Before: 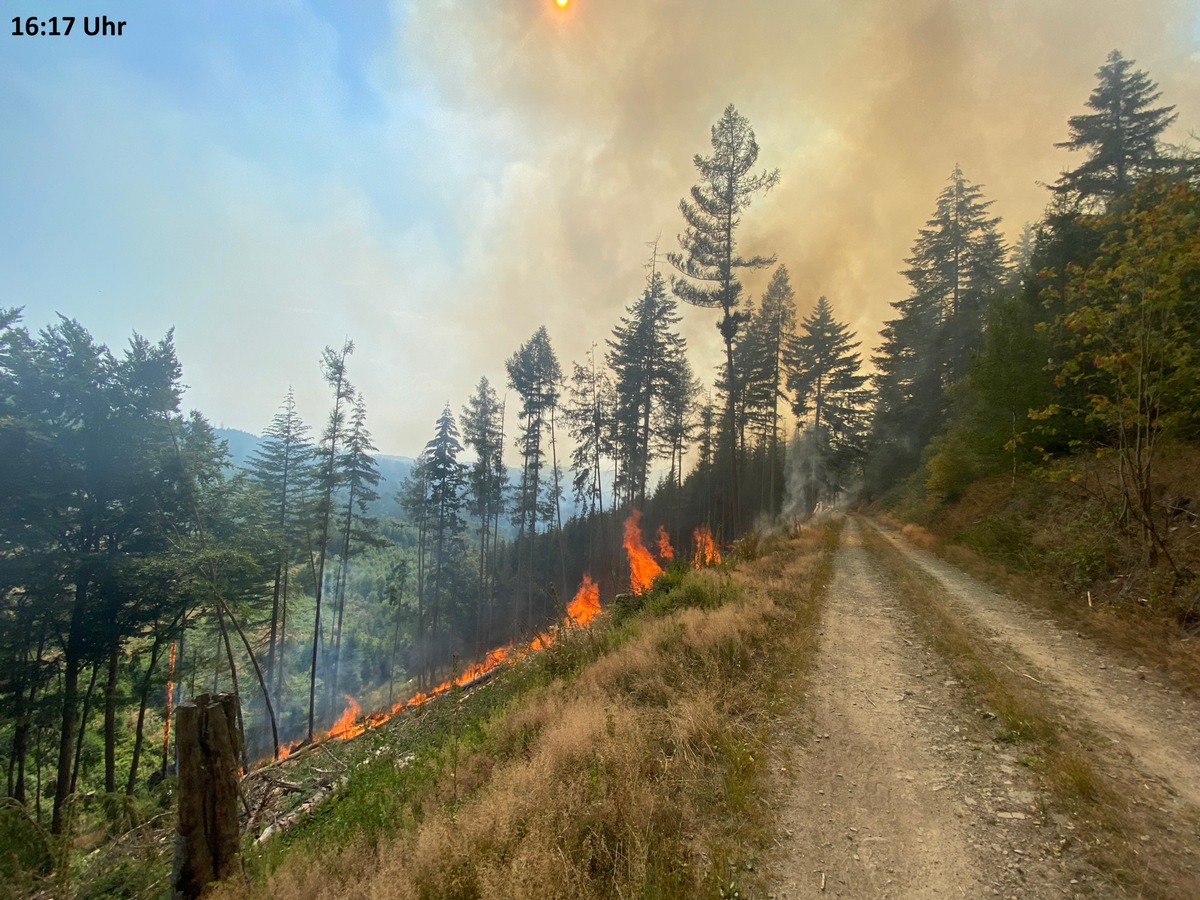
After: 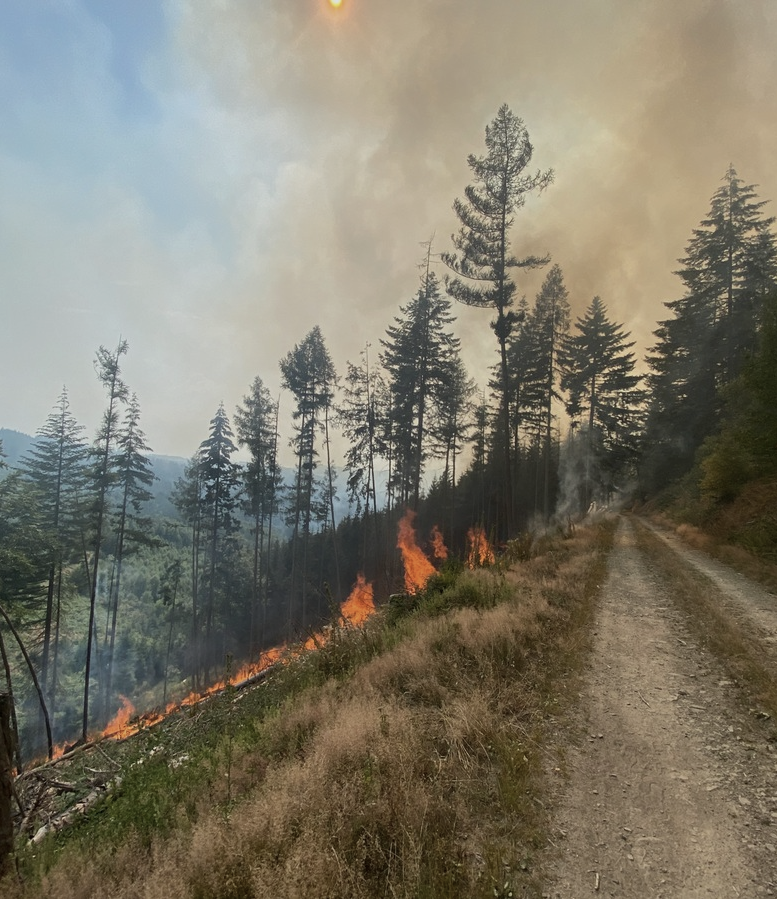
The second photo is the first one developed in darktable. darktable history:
crop and rotate: left 18.835%, right 16.374%
contrast brightness saturation: contrast 0.099, saturation -0.295
exposure: exposure -0.46 EV, compensate exposure bias true, compensate highlight preservation false
